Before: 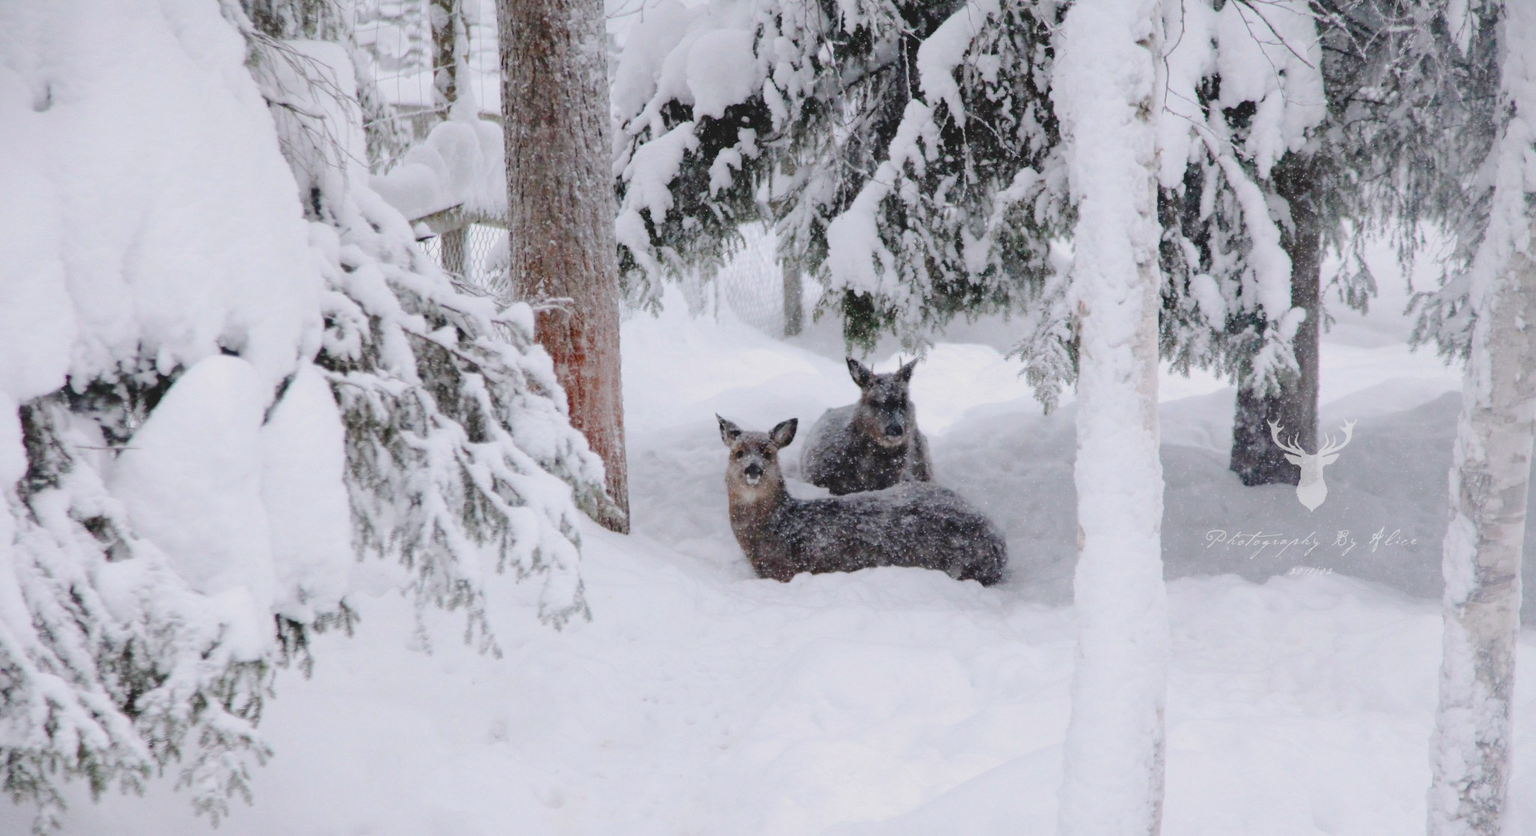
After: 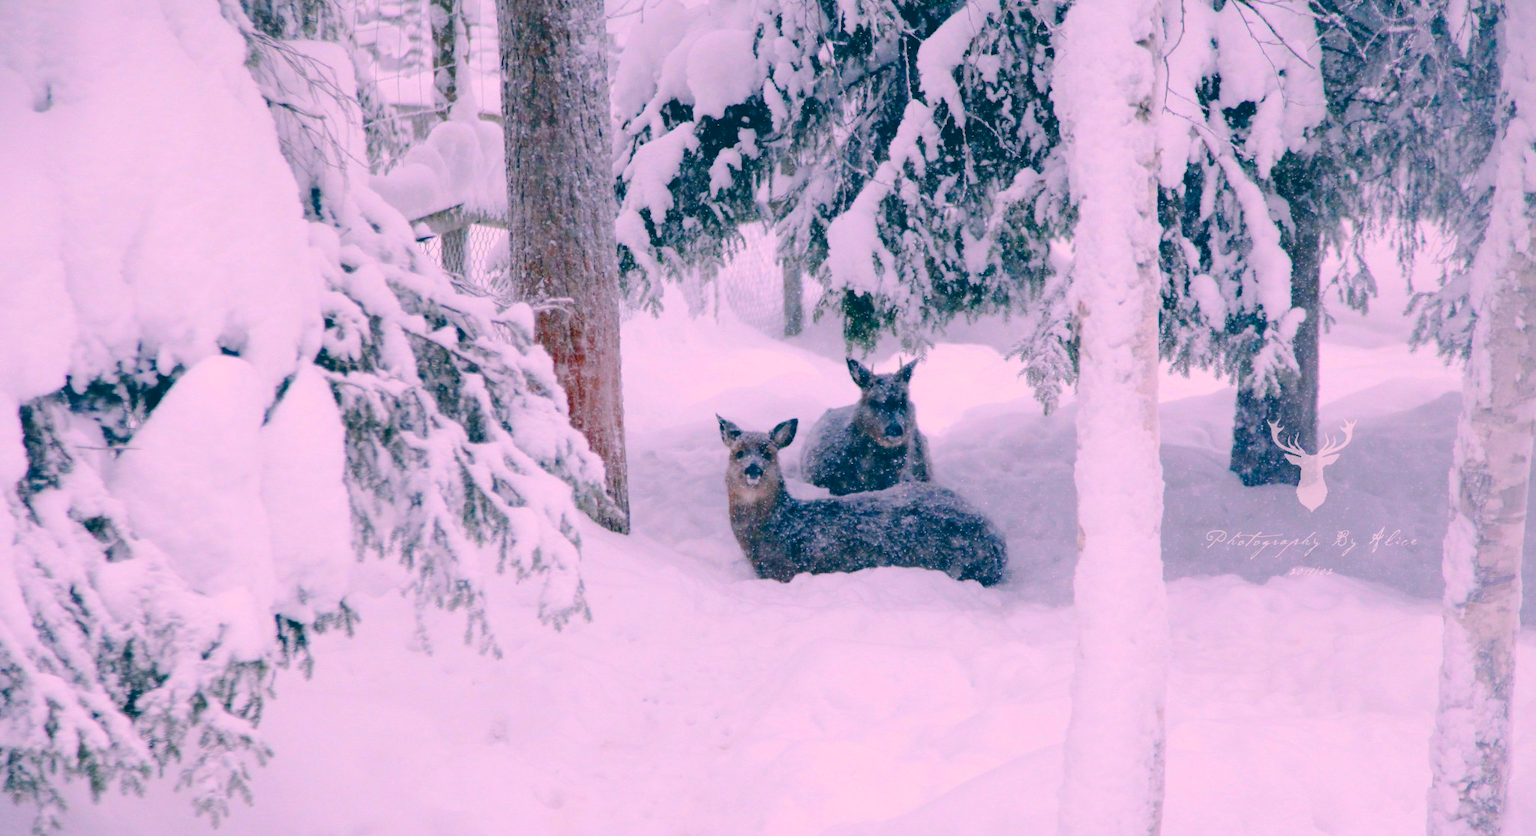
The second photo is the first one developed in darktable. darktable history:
color correction: highlights a* 16.74, highlights b* 0.187, shadows a* -14.81, shadows b* -14.66, saturation 1.53
